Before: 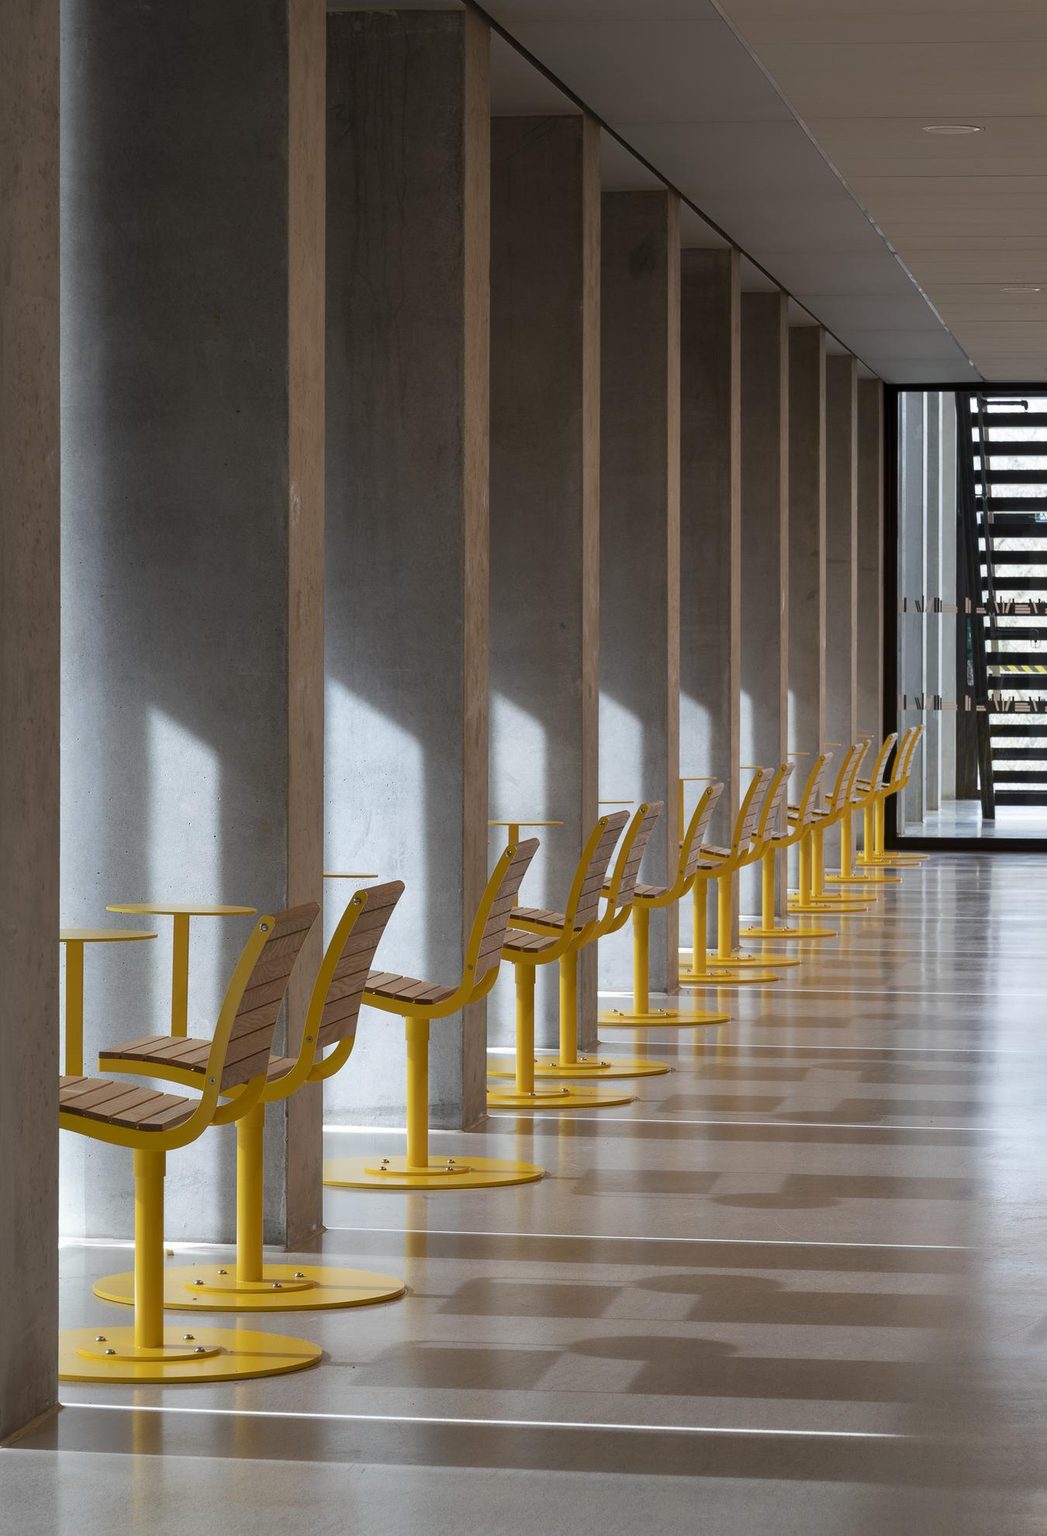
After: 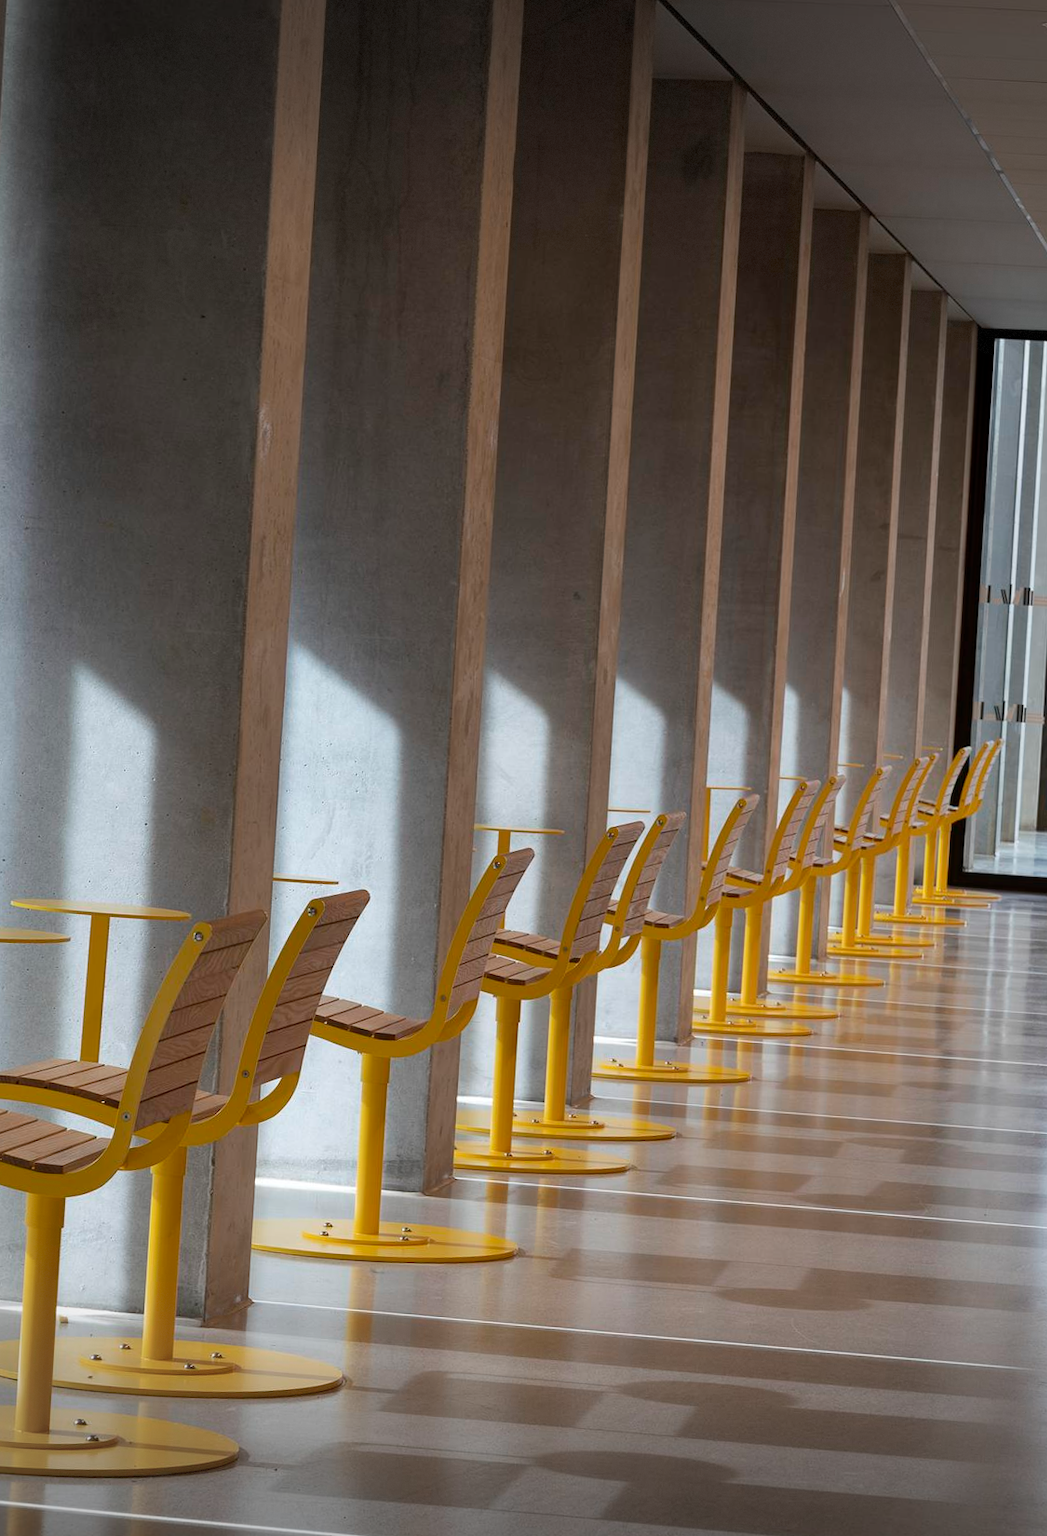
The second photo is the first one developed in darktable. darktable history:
crop and rotate: angle -3.27°, left 5.211%, top 5.211%, right 4.607%, bottom 4.607%
bloom: size 13.65%, threshold 98.39%, strength 4.82%
vignetting: fall-off start 100%, brightness -0.406, saturation -0.3, width/height ratio 1.324, dithering 8-bit output, unbound false
white balance: emerald 1
